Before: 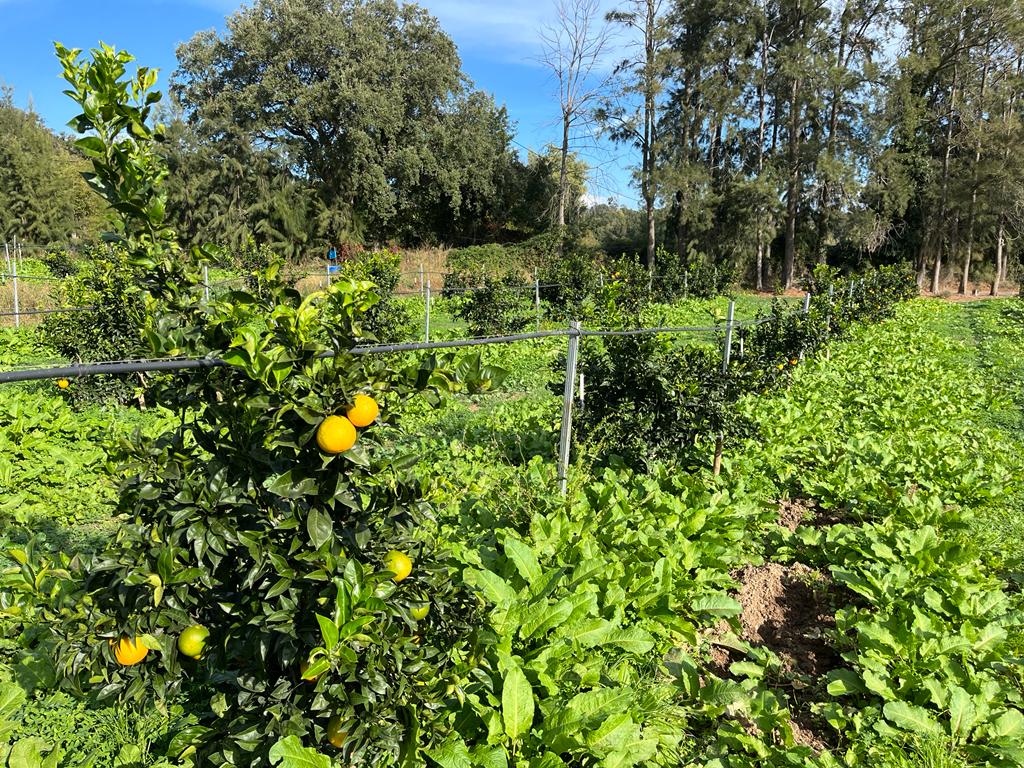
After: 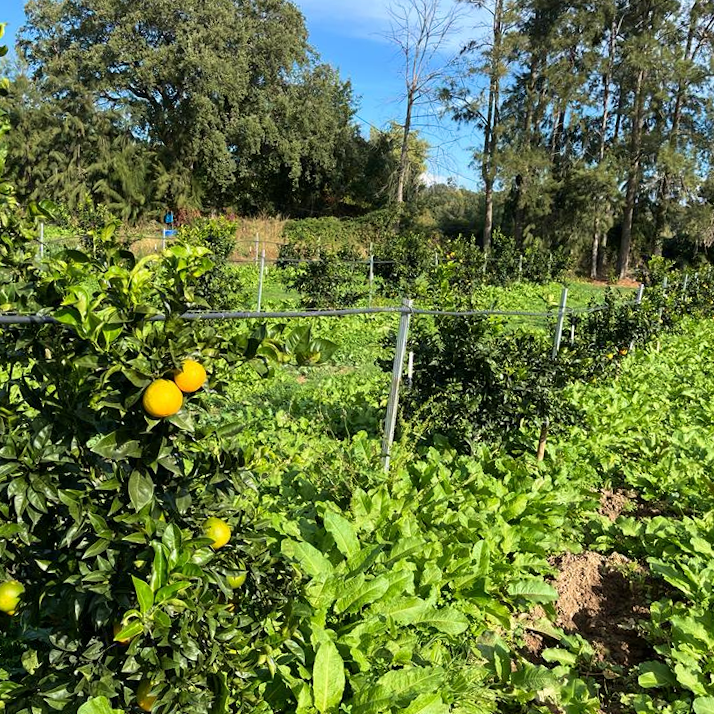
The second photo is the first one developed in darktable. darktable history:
crop and rotate: angle -3.27°, left 14.277%, top 0.028%, right 10.766%, bottom 0.028%
velvia: on, module defaults
